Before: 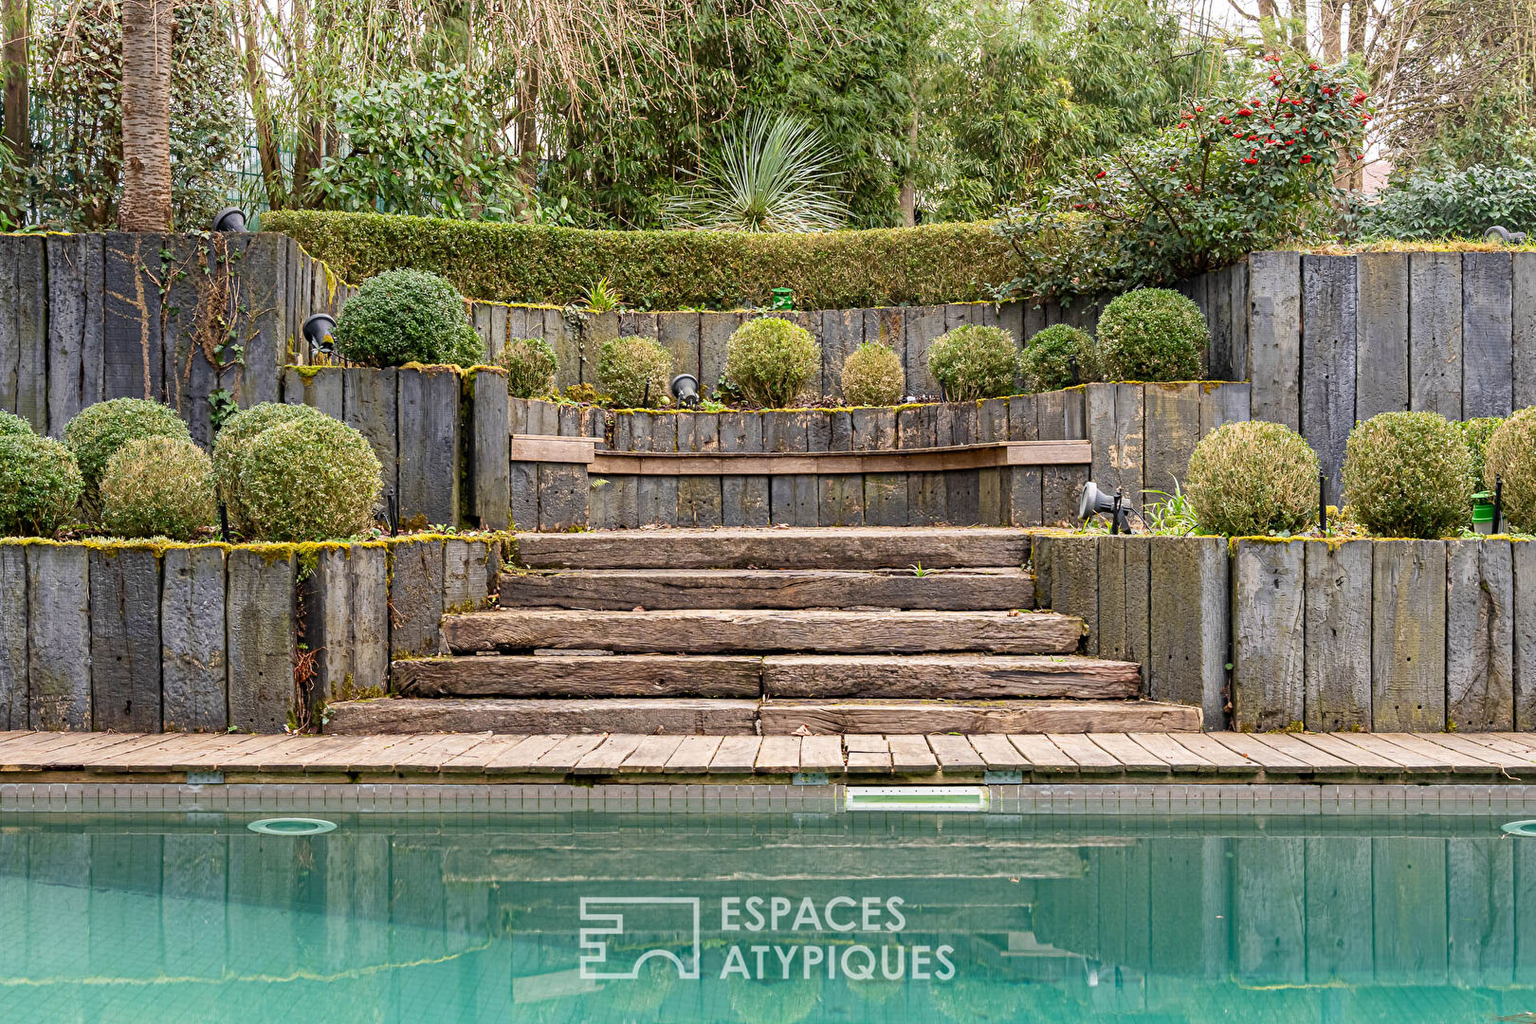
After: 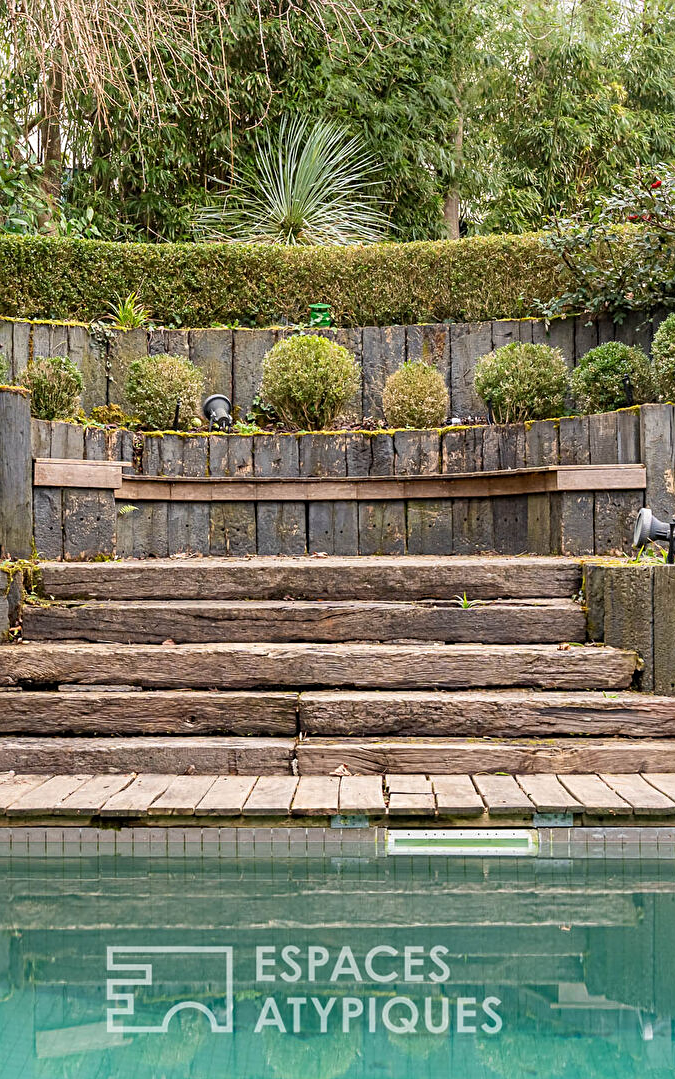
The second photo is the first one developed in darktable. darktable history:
sharpen: amount 0.2
crop: left 31.229%, right 27.105%
